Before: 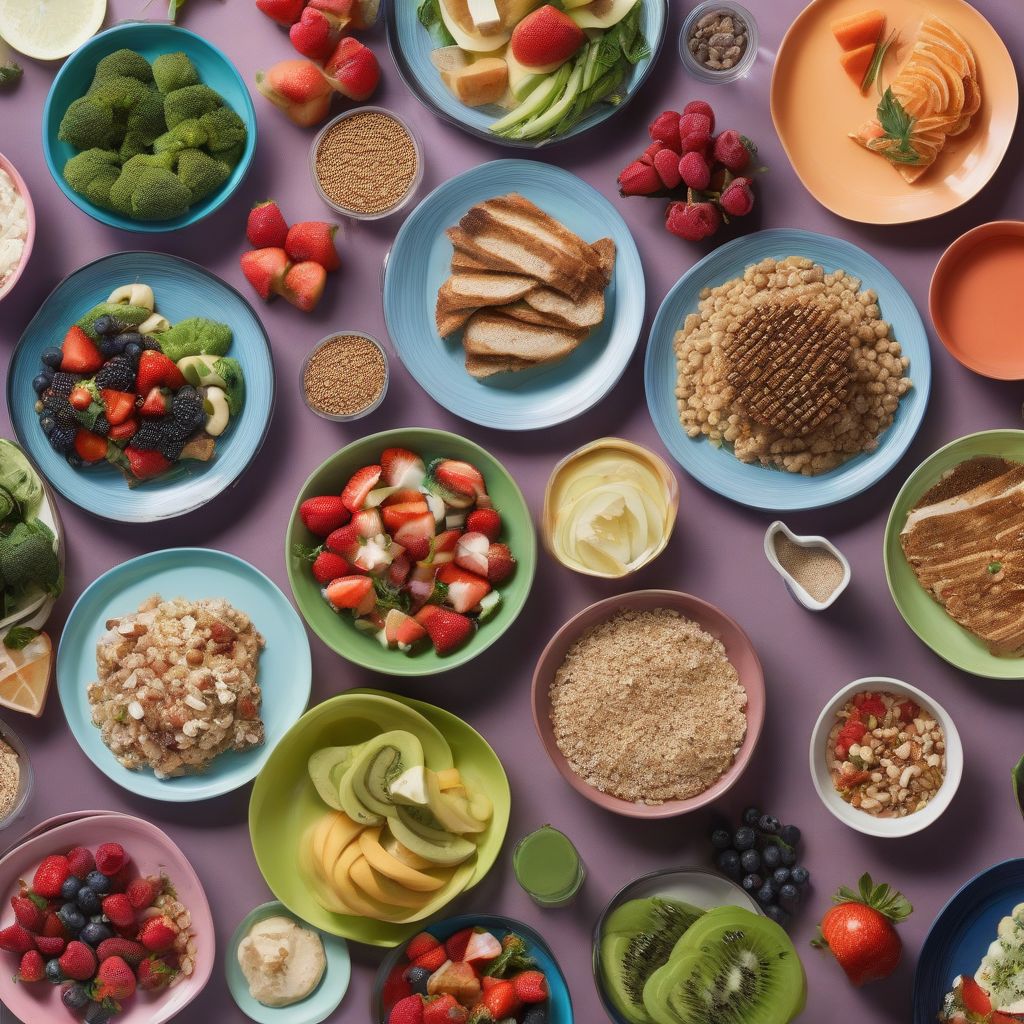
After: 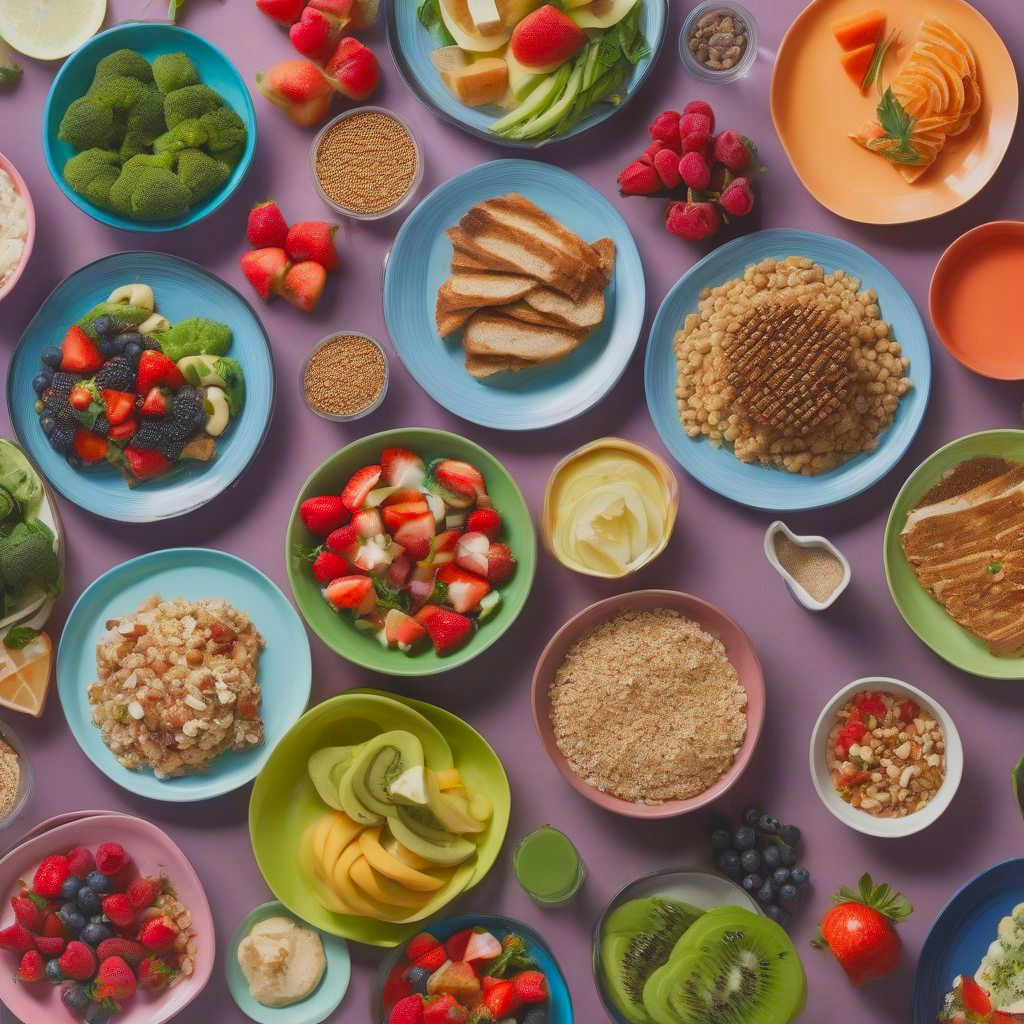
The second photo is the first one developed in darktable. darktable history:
contrast brightness saturation: contrast -0.188, saturation 0.186
shadows and highlights: shadows 42.69, highlights 7.13
local contrast: mode bilateral grid, contrast 100, coarseness 100, detail 109%, midtone range 0.2
